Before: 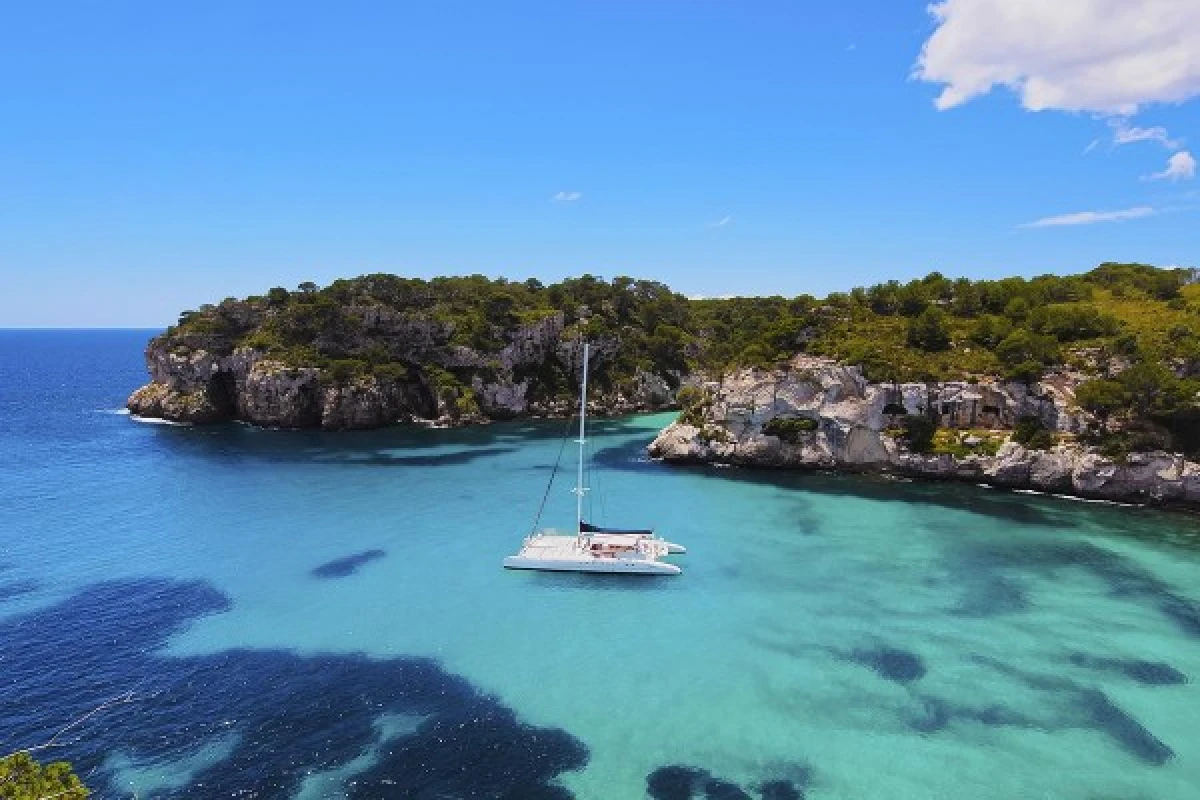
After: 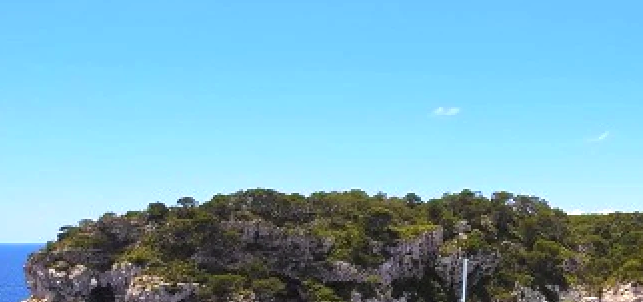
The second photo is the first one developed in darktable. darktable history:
crop: left 10.121%, top 10.631%, right 36.218%, bottom 51.526%
exposure: exposure 0.6 EV, compensate highlight preservation false
